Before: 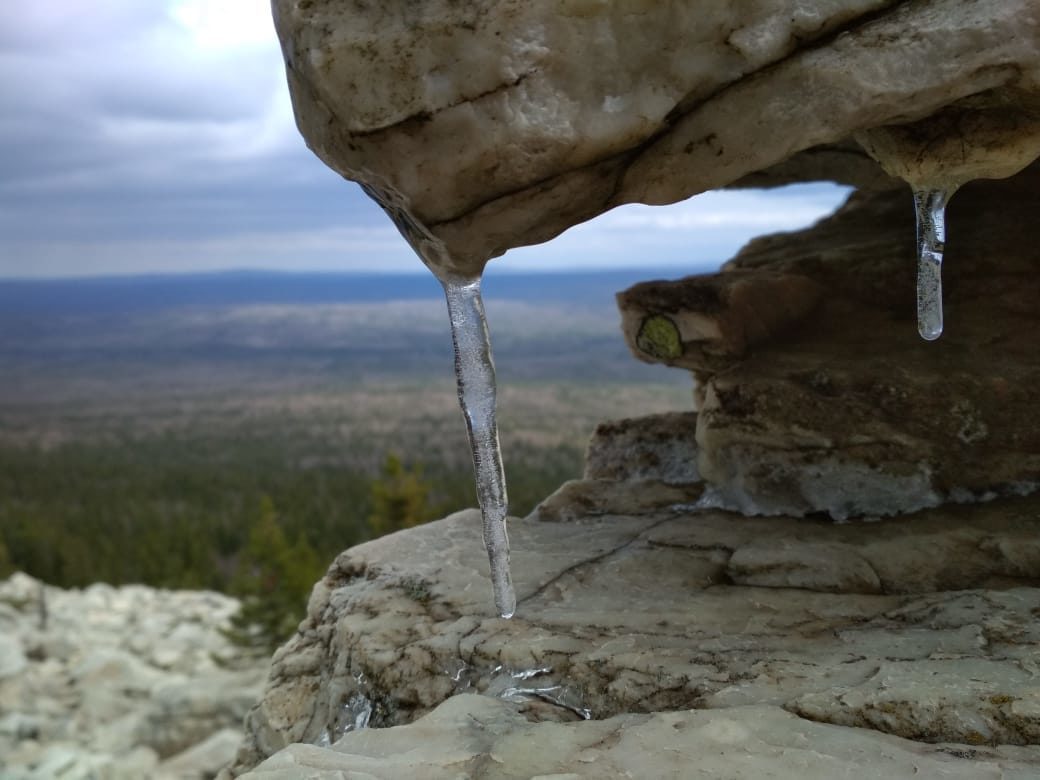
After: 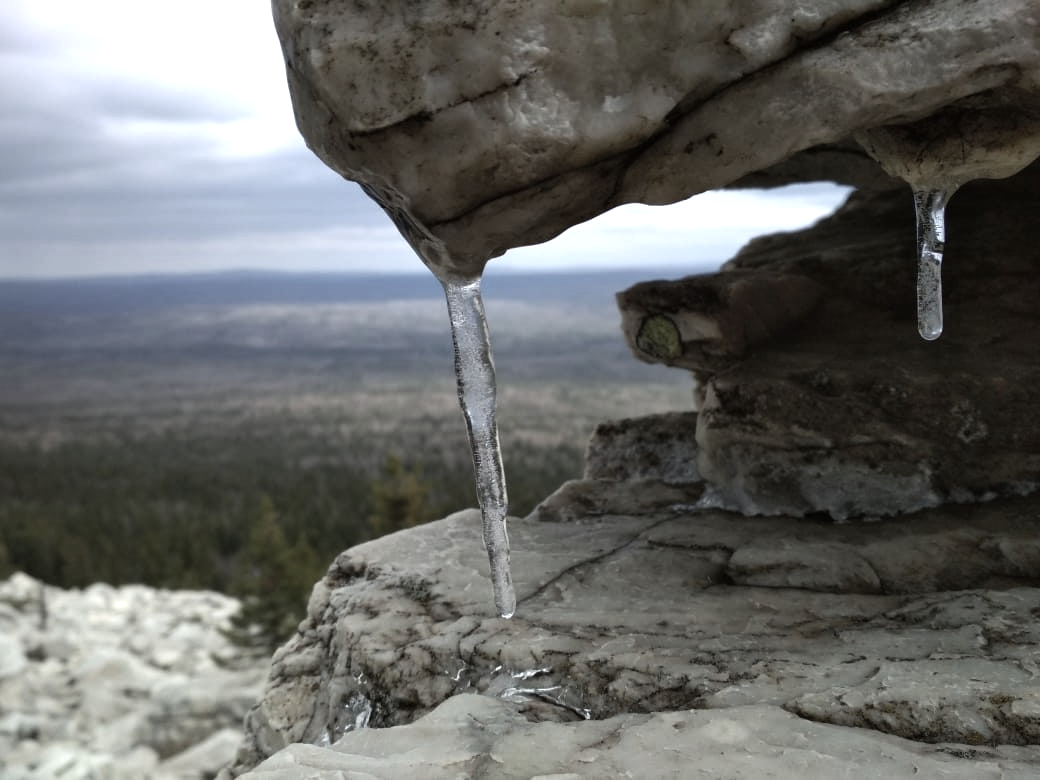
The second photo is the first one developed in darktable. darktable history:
color zones: curves: ch1 [(0, 0.292) (0.001, 0.292) (0.2, 0.264) (0.4, 0.248) (0.6, 0.248) (0.8, 0.264) (0.999, 0.292) (1, 0.292)]
tone equalizer: -8 EV -0.412 EV, -7 EV -0.367 EV, -6 EV -0.355 EV, -5 EV -0.215 EV, -3 EV 0.216 EV, -2 EV 0.35 EV, -1 EV 0.398 EV, +0 EV 0.394 EV, edges refinement/feathering 500, mask exposure compensation -1.57 EV, preserve details no
levels: black 0.083%, levels [0, 0.476, 0.951]
